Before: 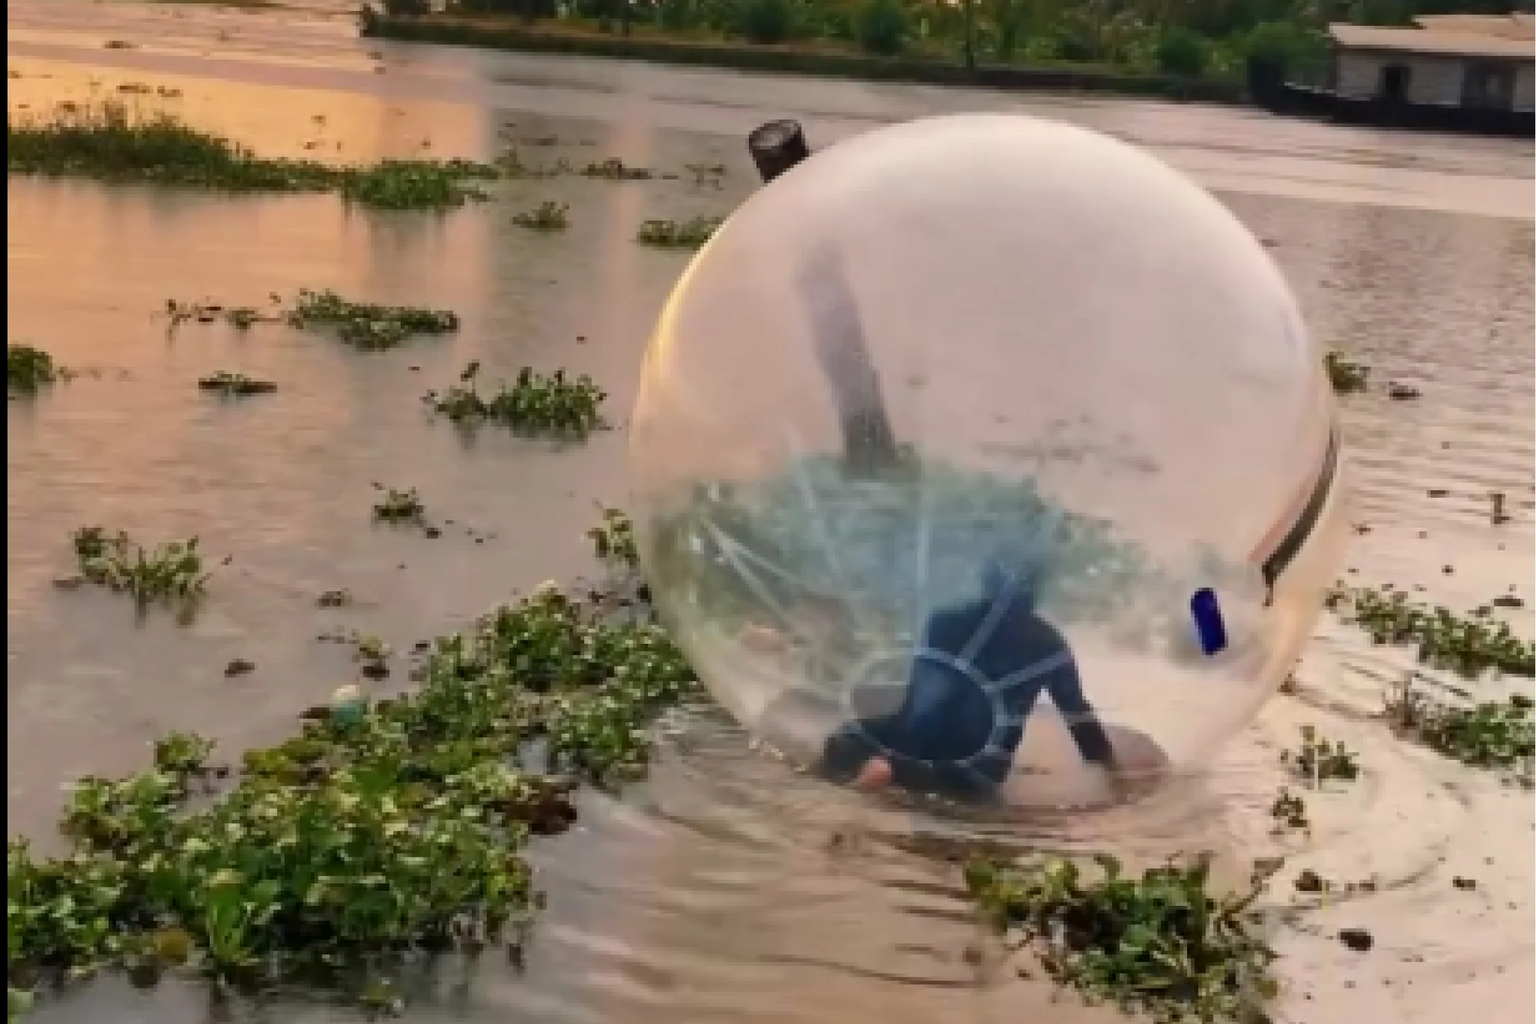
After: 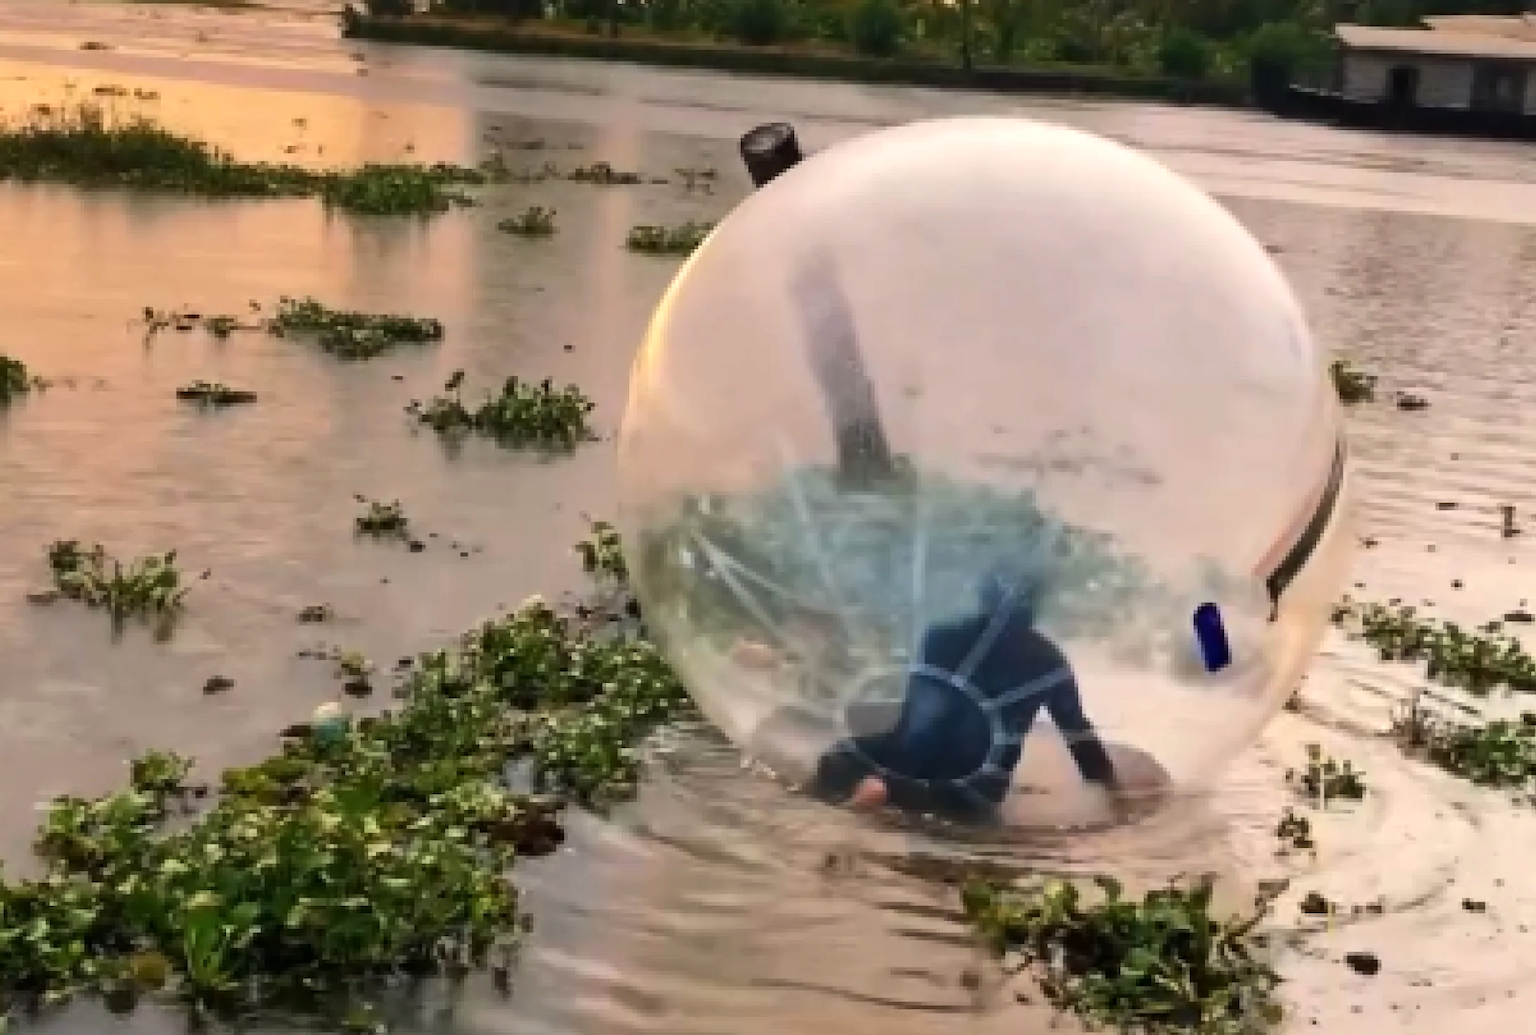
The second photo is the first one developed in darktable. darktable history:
crop and rotate: left 1.774%, right 0.633%, bottom 1.28%
tone equalizer: -8 EV -0.417 EV, -7 EV -0.389 EV, -6 EV -0.333 EV, -5 EV -0.222 EV, -3 EV 0.222 EV, -2 EV 0.333 EV, -1 EV 0.389 EV, +0 EV 0.417 EV, edges refinement/feathering 500, mask exposure compensation -1.57 EV, preserve details no
